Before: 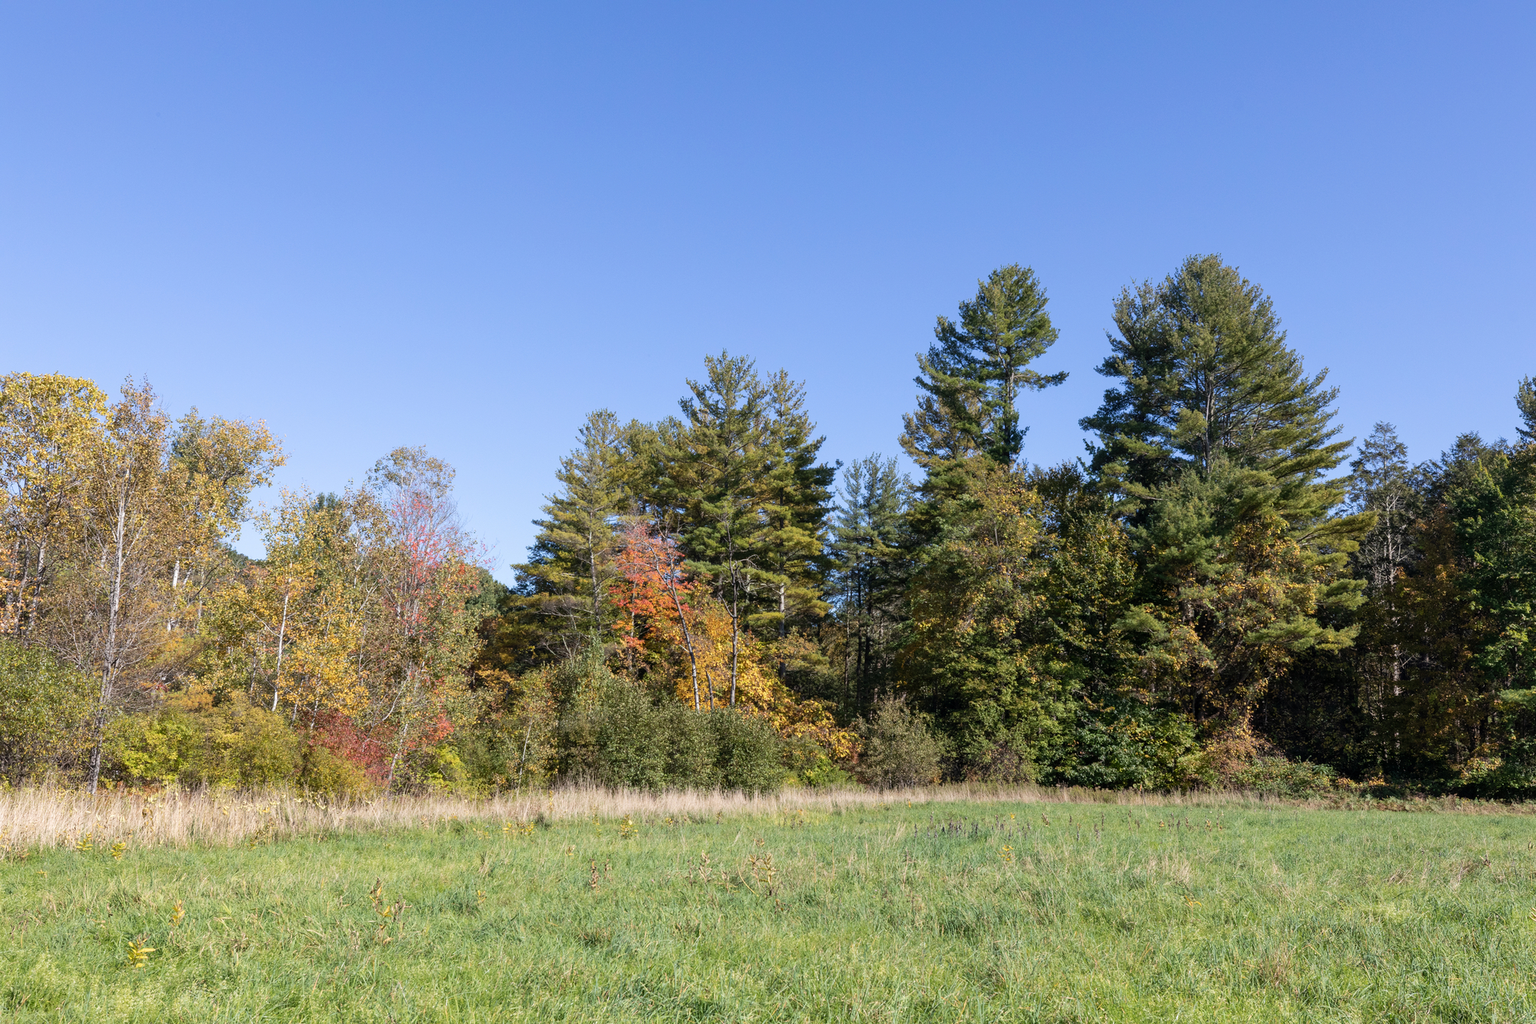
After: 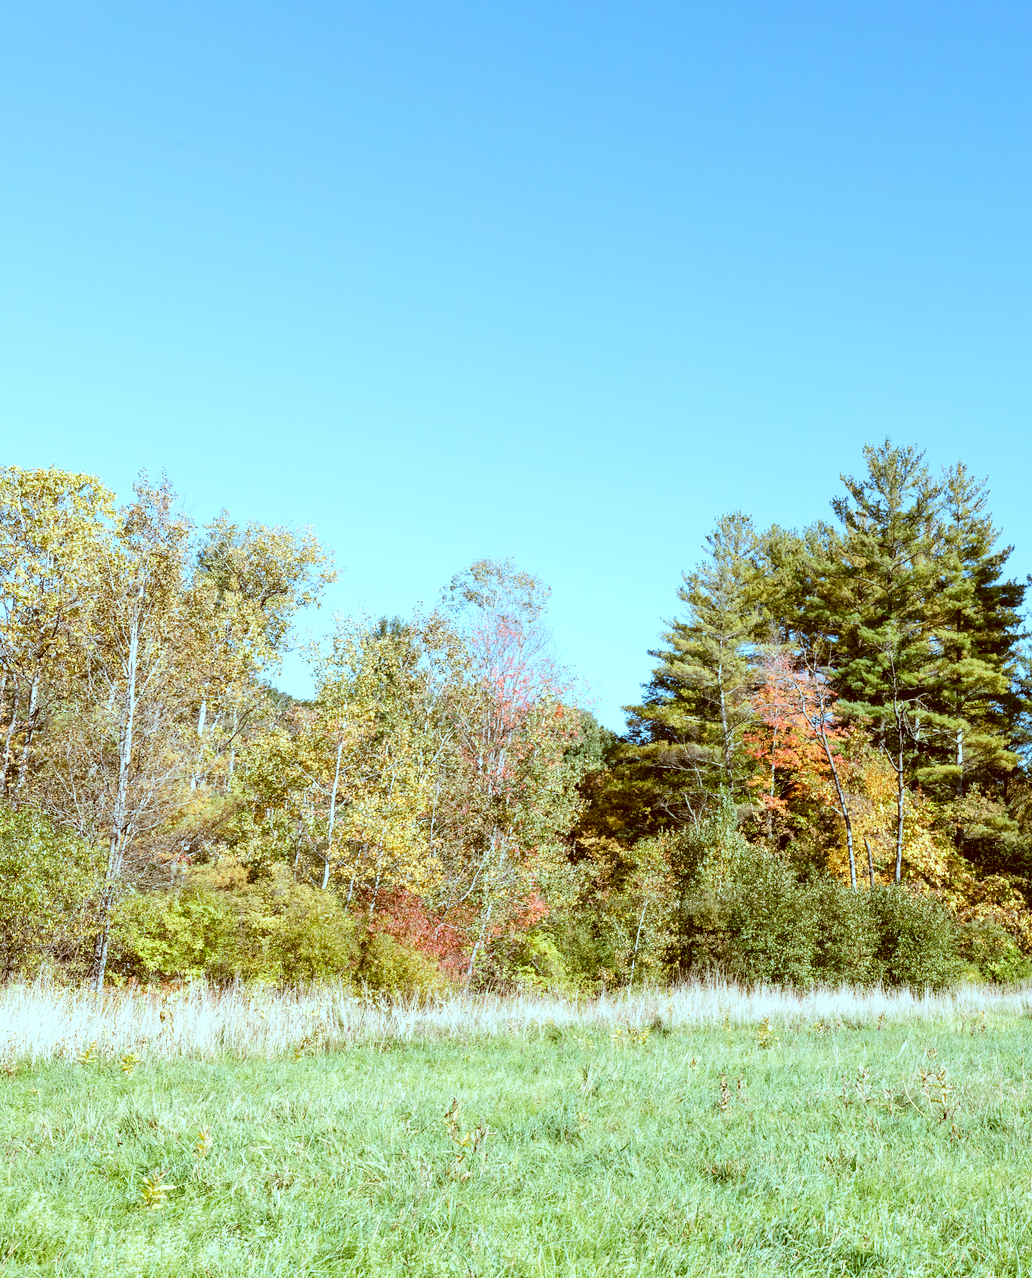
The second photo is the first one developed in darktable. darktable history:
filmic rgb: black relative exposure -8.36 EV, white relative exposure 4.67 EV, hardness 3.83, add noise in highlights 0, preserve chrominance no, color science v3 (2019), use custom middle-gray values true, contrast in highlights soft
levels: levels [0, 0.394, 0.787]
crop: left 0.973%, right 45.27%, bottom 0.081%
color correction: highlights a* -14.31, highlights b* -16.07, shadows a* 10.36, shadows b* 29.65
